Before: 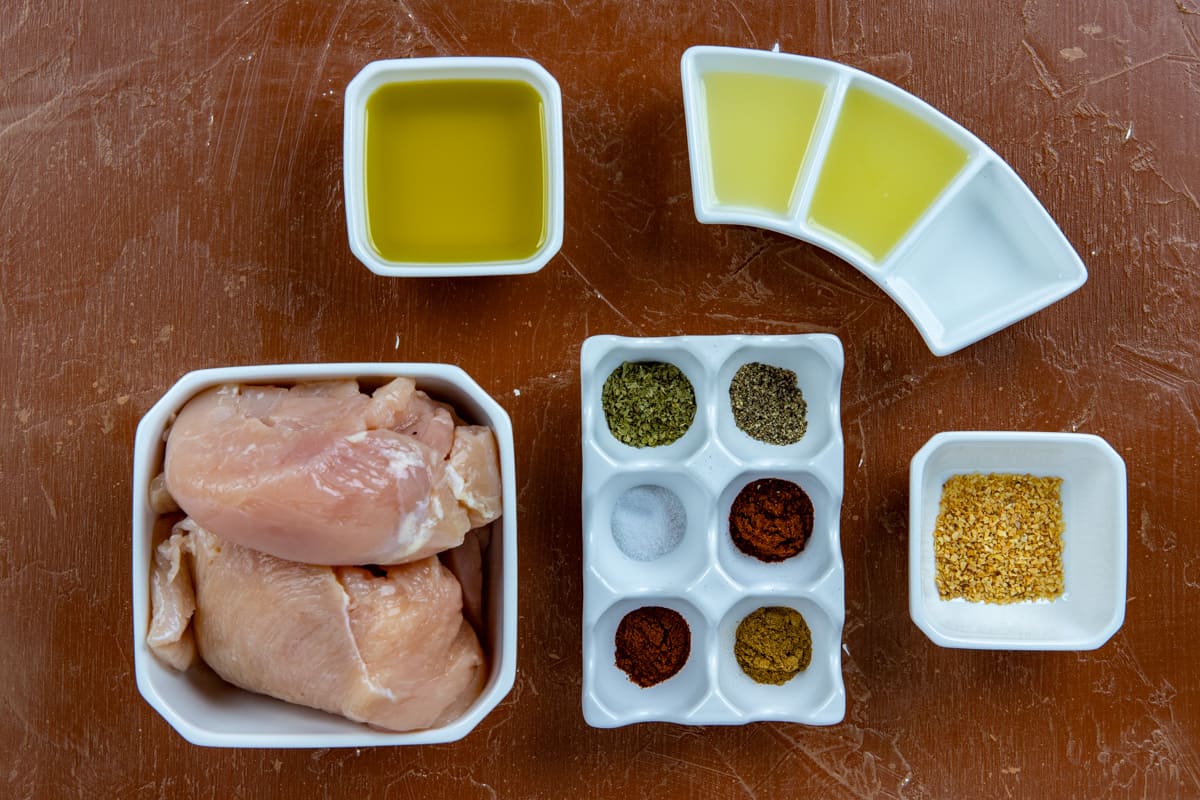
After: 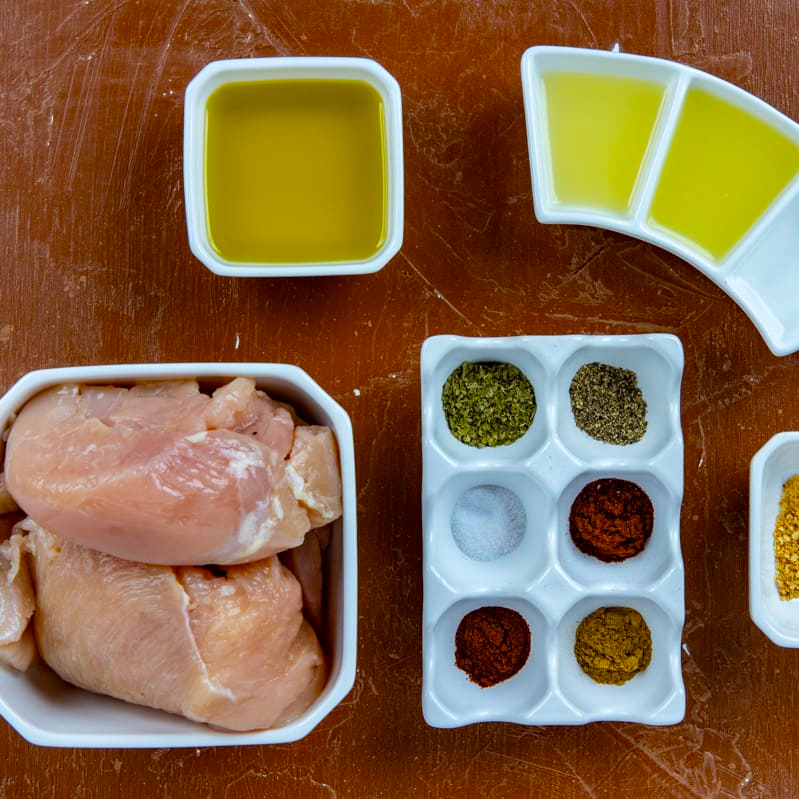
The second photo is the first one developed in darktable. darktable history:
shadows and highlights: low approximation 0.01, soften with gaussian
color balance: output saturation 120%
crop and rotate: left 13.409%, right 19.924%
